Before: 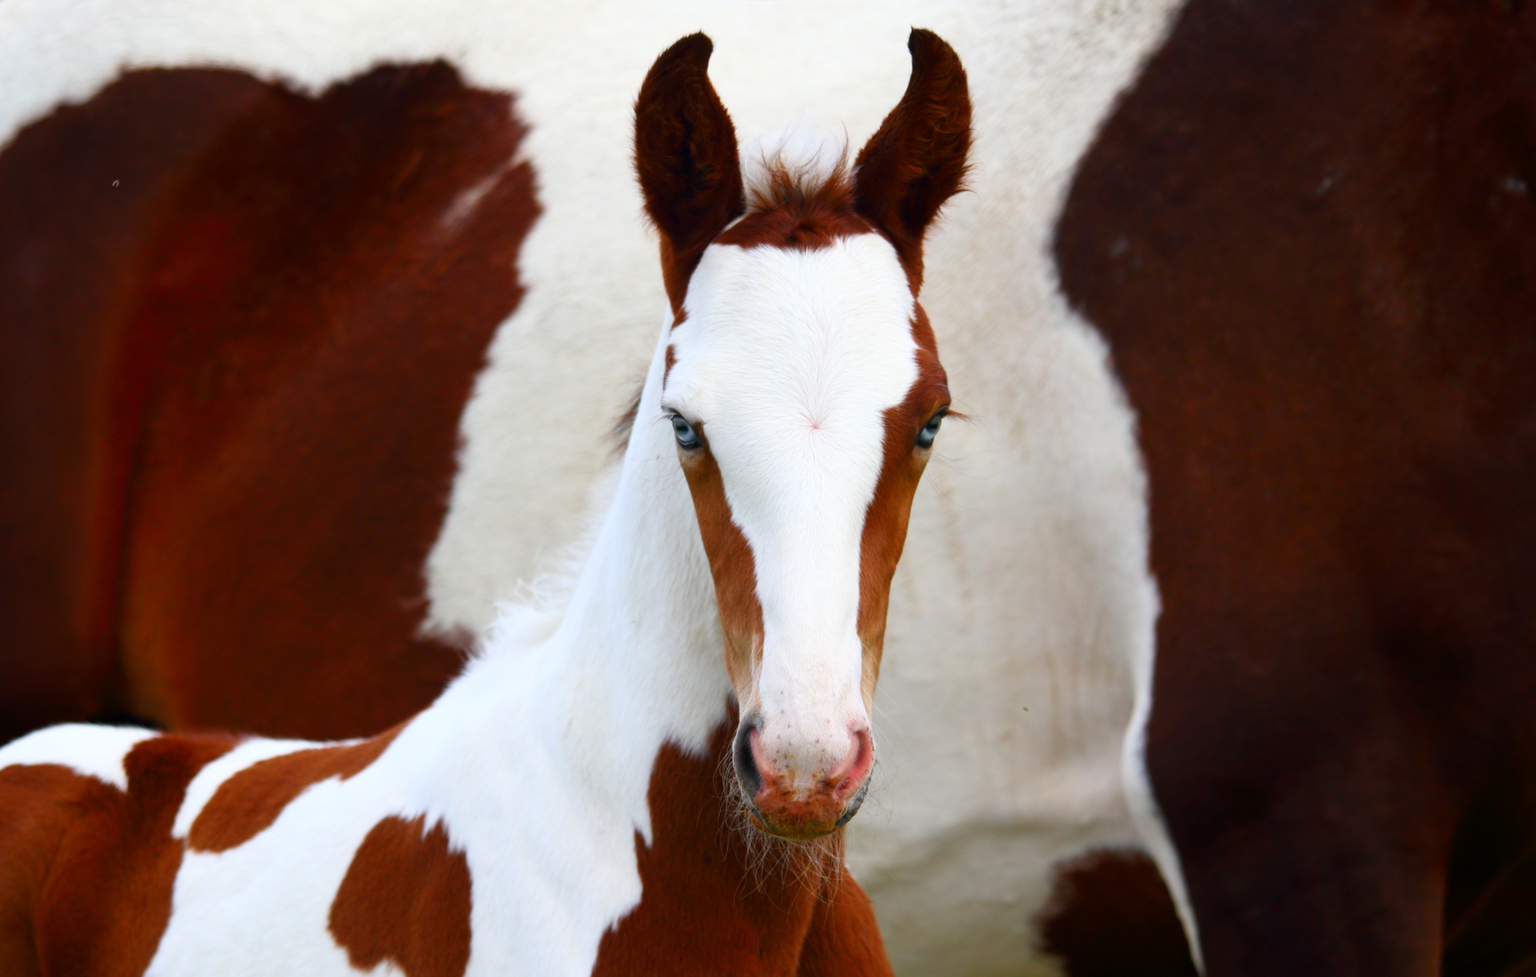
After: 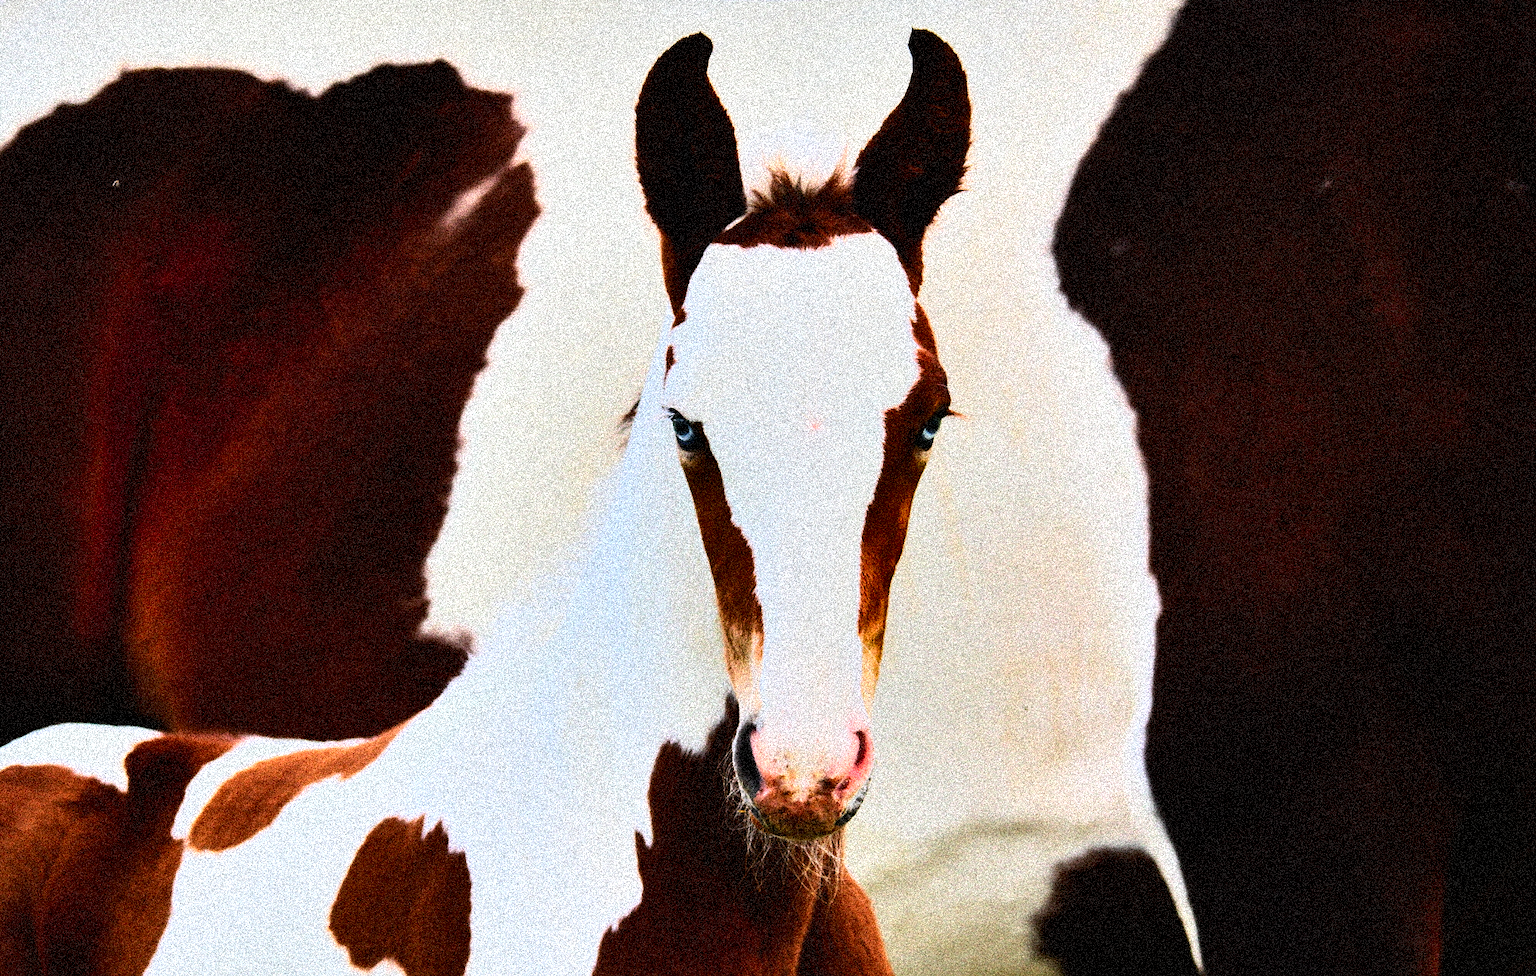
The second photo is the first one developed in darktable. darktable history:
rgb curve: curves: ch0 [(0, 0) (0.21, 0.15) (0.24, 0.21) (0.5, 0.75) (0.75, 0.96) (0.89, 0.99) (1, 1)]; ch1 [(0, 0.02) (0.21, 0.13) (0.25, 0.2) (0.5, 0.67) (0.75, 0.9) (0.89, 0.97) (1, 1)]; ch2 [(0, 0.02) (0.21, 0.13) (0.25, 0.2) (0.5, 0.67) (0.75, 0.9) (0.89, 0.97) (1, 1)], compensate middle gray true
grain: coarseness 3.75 ISO, strength 100%, mid-tones bias 0%
contrast brightness saturation: contrast 0.24, brightness 0.09
shadows and highlights: white point adjustment -3.64, highlights -63.34, highlights color adjustment 42%, soften with gaussian
